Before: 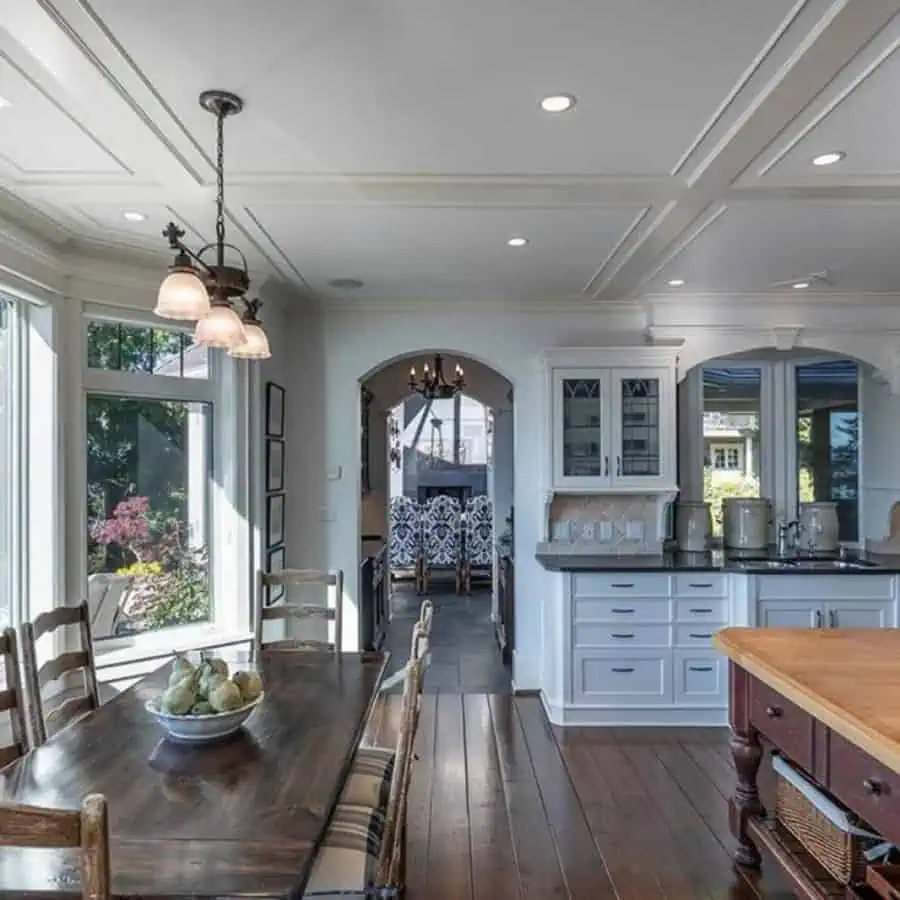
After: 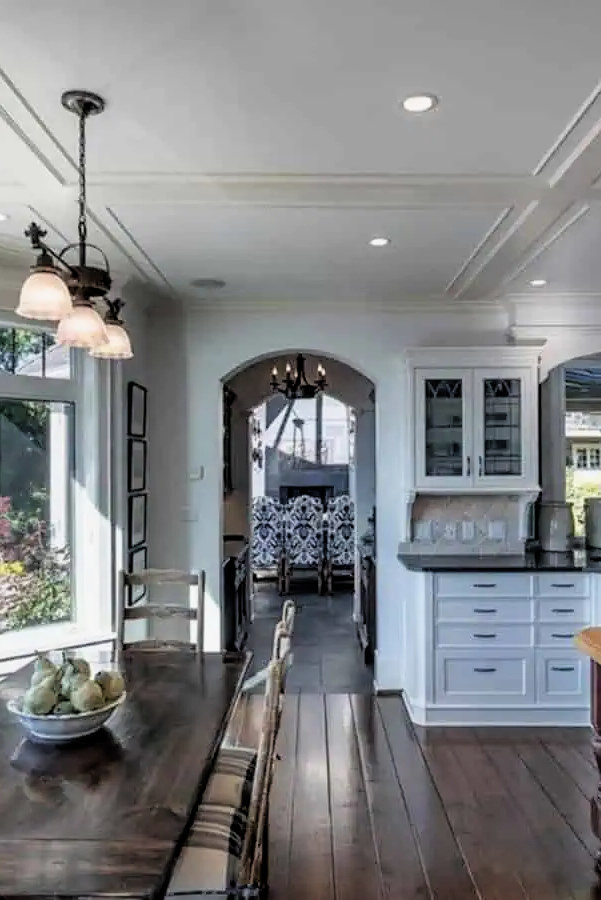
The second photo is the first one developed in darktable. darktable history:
crop and rotate: left 15.368%, right 17.839%
filmic rgb: black relative exposure -4.94 EV, white relative exposure 2.82 EV, hardness 3.72
